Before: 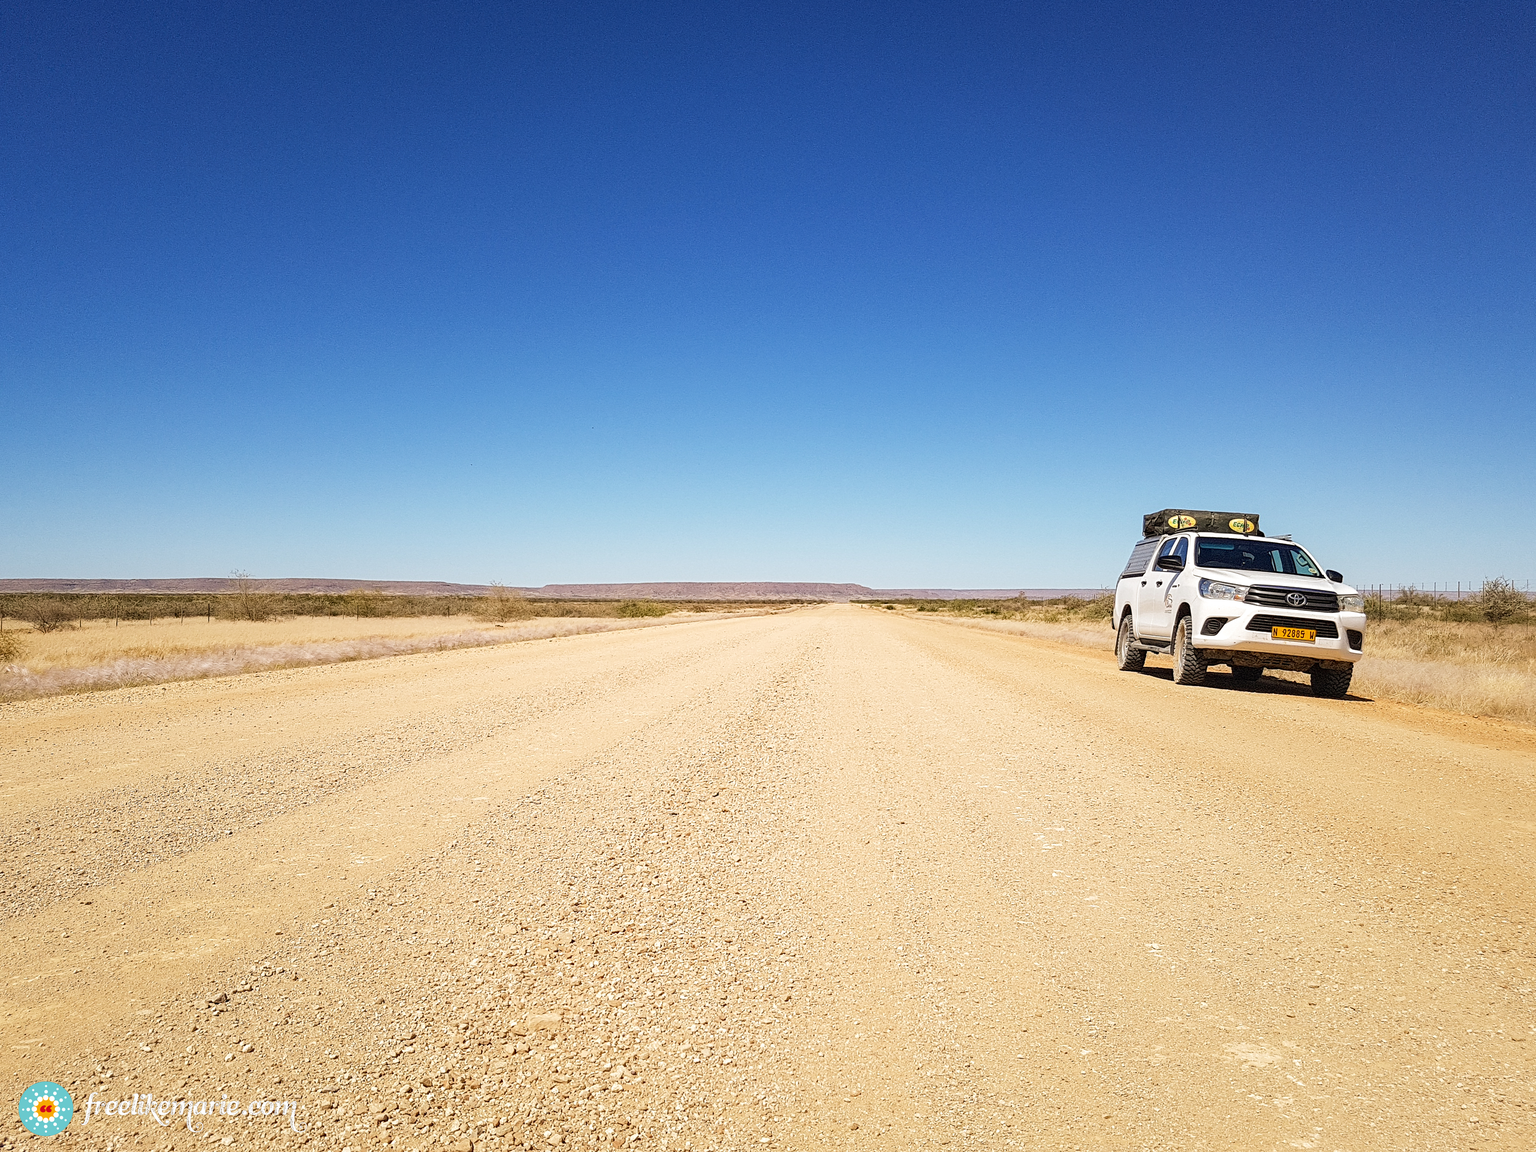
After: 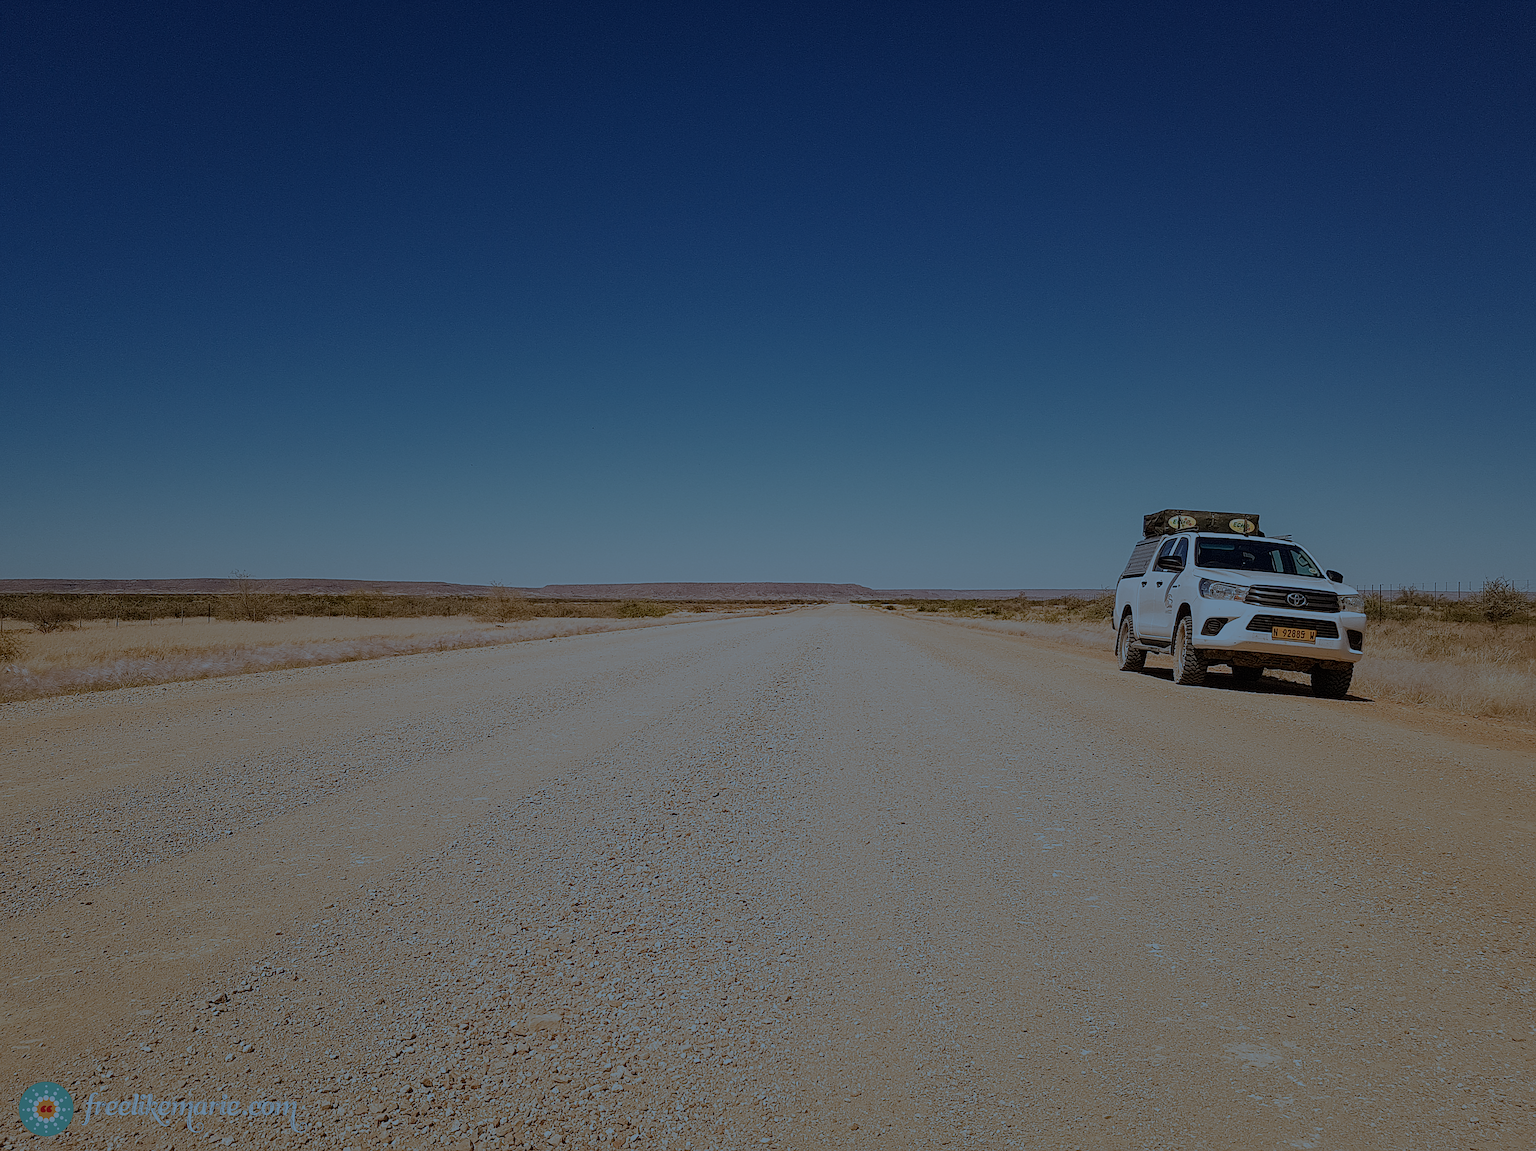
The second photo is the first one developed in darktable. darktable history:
split-toning: shadows › hue 220°, shadows › saturation 0.64, highlights › hue 220°, highlights › saturation 0.64, balance 0, compress 5.22%
sharpen: on, module defaults
exposure: exposure -2.002 EV, compensate highlight preservation false
